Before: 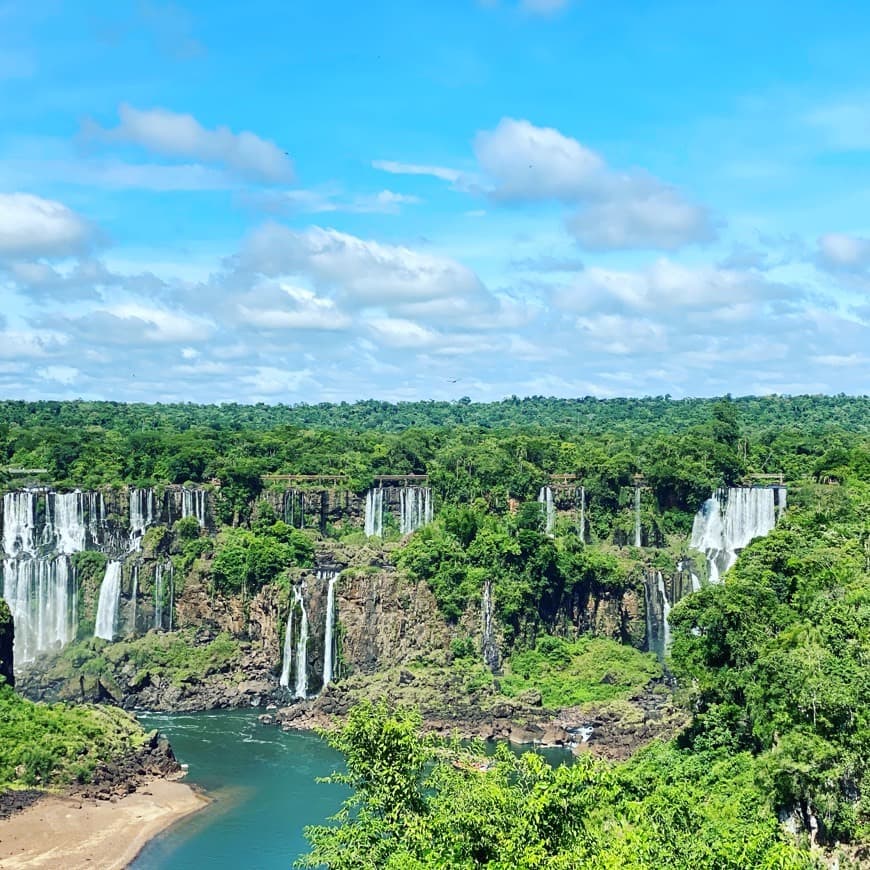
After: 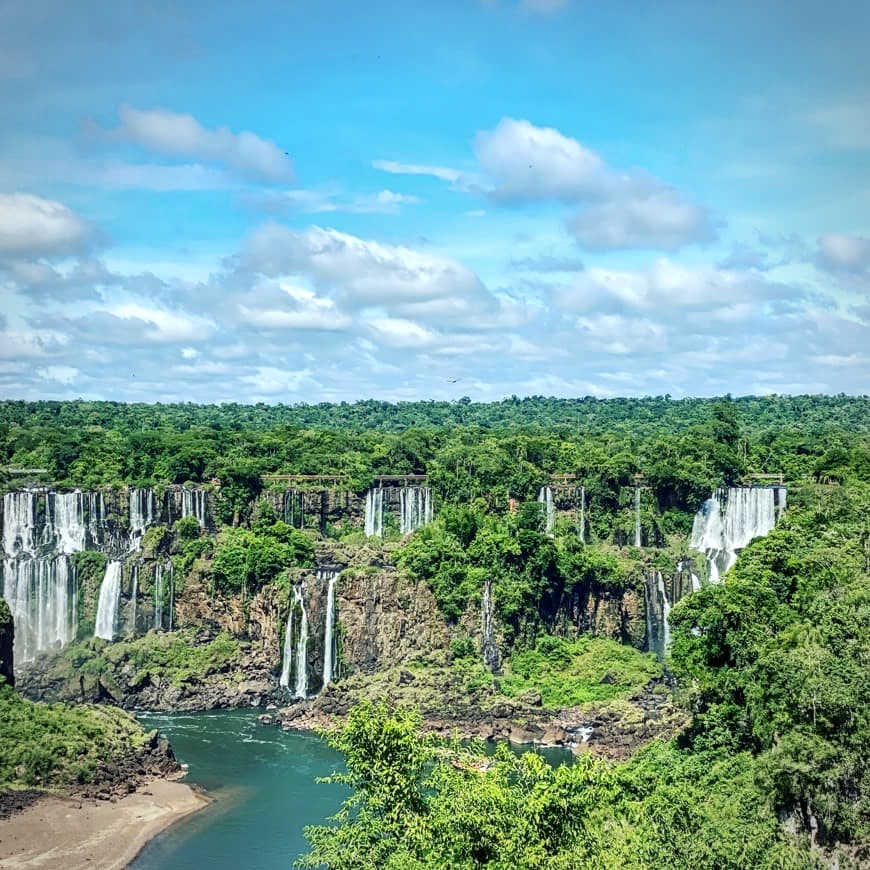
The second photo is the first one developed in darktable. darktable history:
tone equalizer: mask exposure compensation -0.49 EV
local contrast: detail 130%
vignetting: brightness -0.411, saturation -0.301
color calibration: x 0.343, y 0.356, temperature 5132.14 K, gamut compression 1.73
